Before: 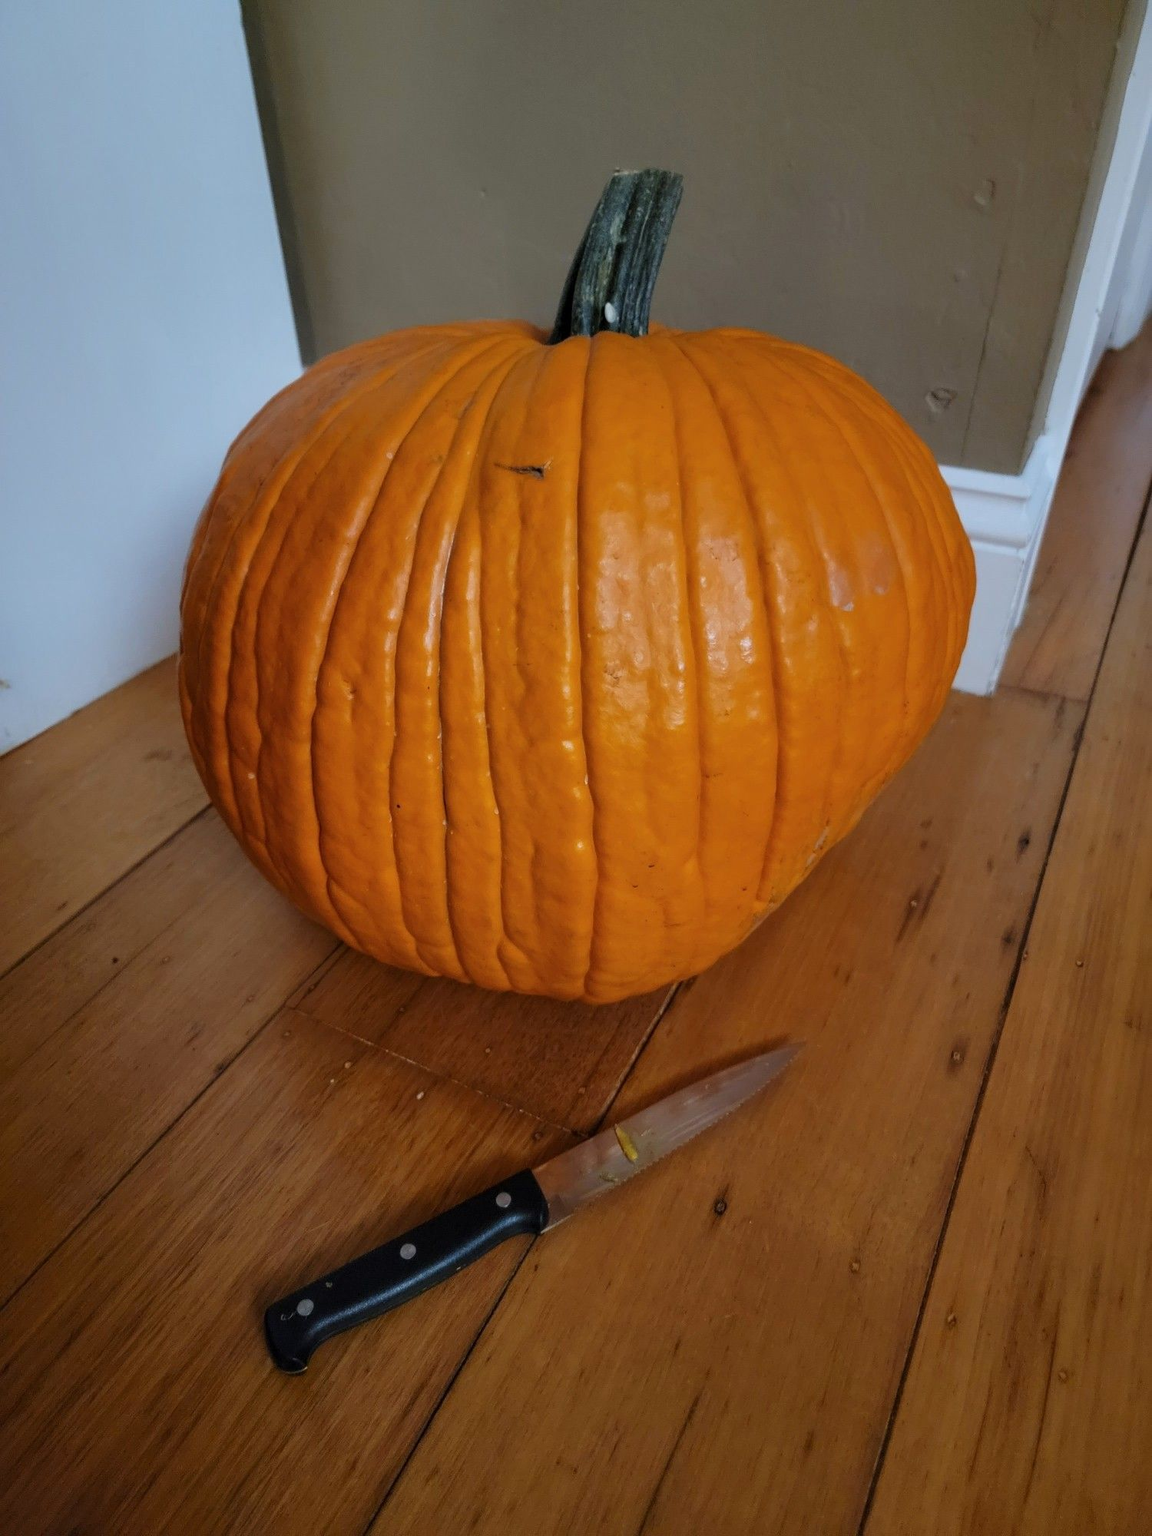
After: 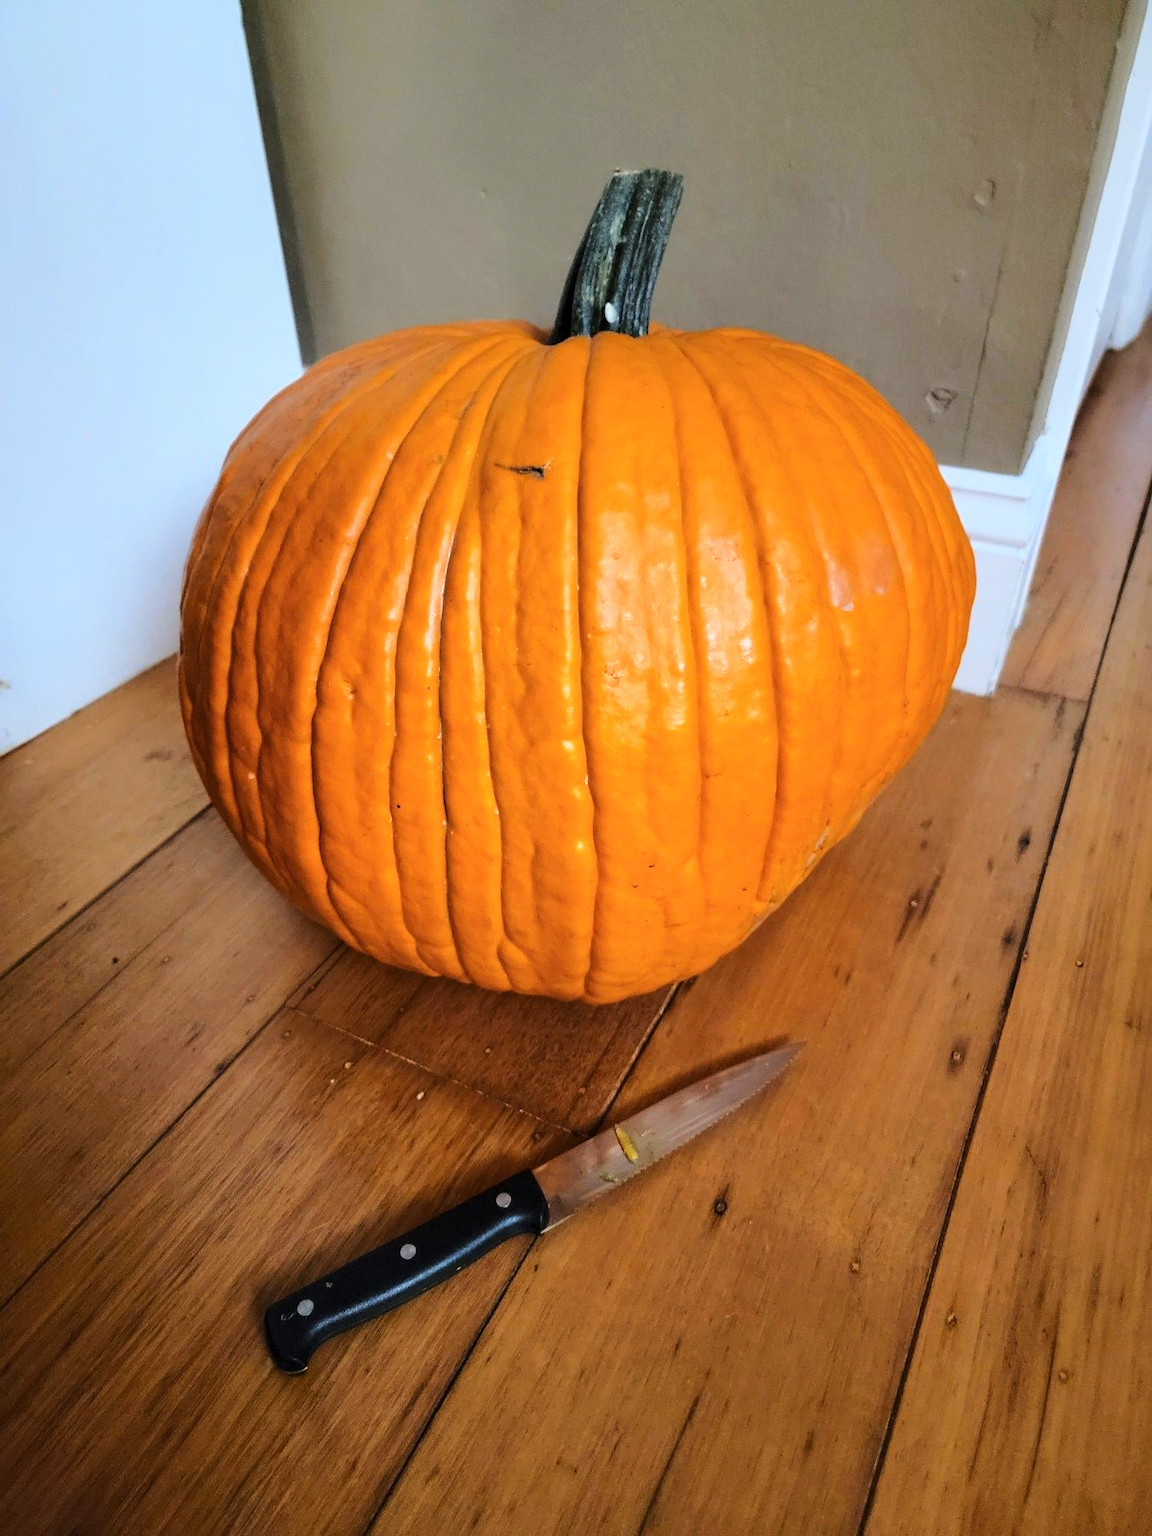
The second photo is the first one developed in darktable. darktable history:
base curve: curves: ch0 [(0, 0) (0.028, 0.03) (0.121, 0.232) (0.46, 0.748) (0.859, 0.968) (1, 1)], preserve colors average RGB
exposure: exposure 0.153 EV, compensate exposure bias true, compensate highlight preservation false
